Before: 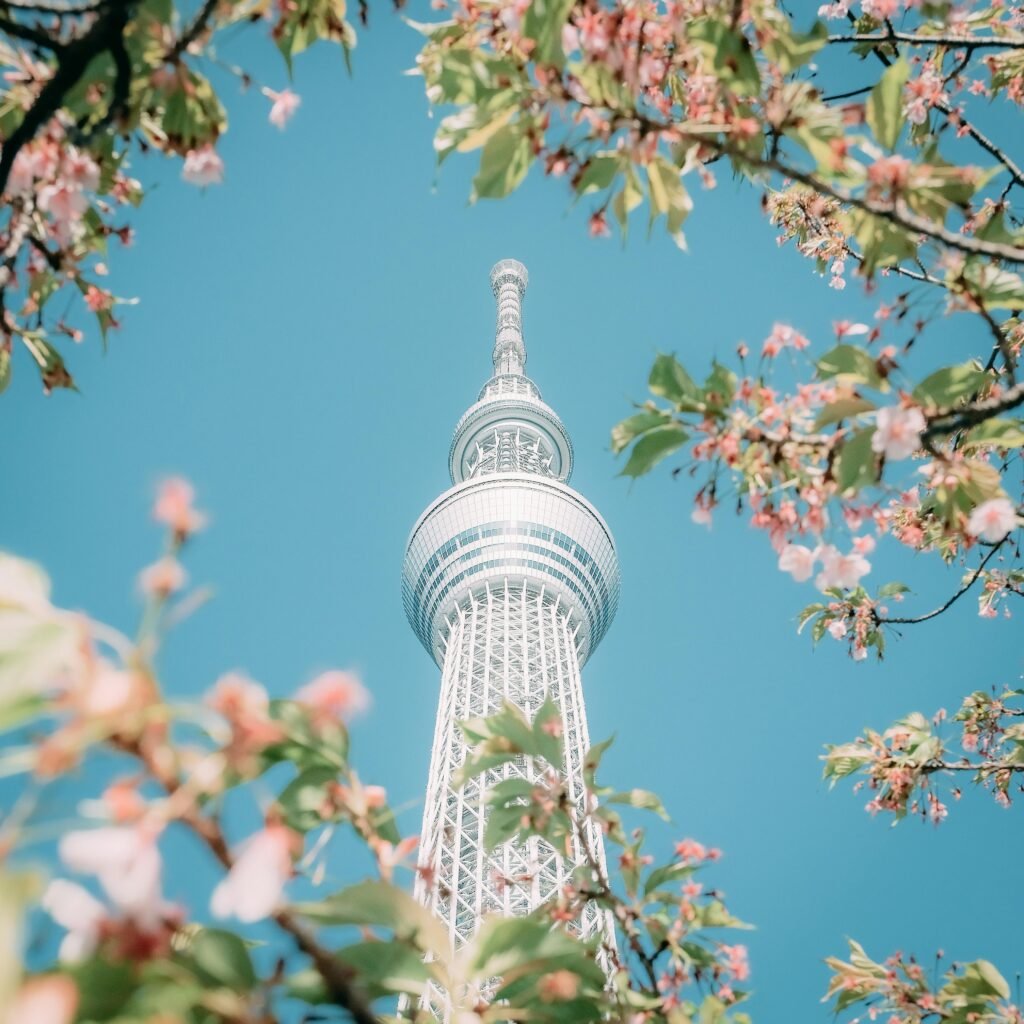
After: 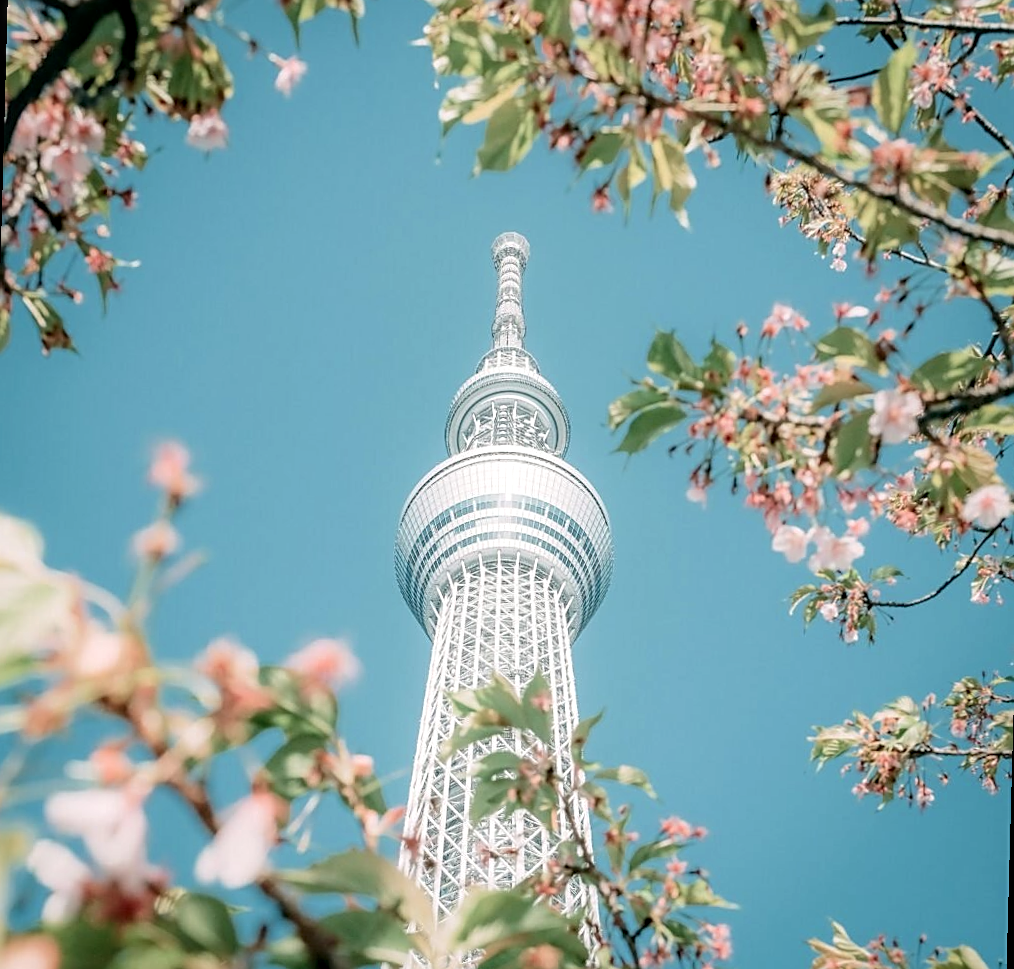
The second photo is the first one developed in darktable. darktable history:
sharpen: on, module defaults
contrast brightness saturation: saturation -0.05
rotate and perspective: rotation 1.57°, crop left 0.018, crop right 0.982, crop top 0.039, crop bottom 0.961
local contrast: on, module defaults
